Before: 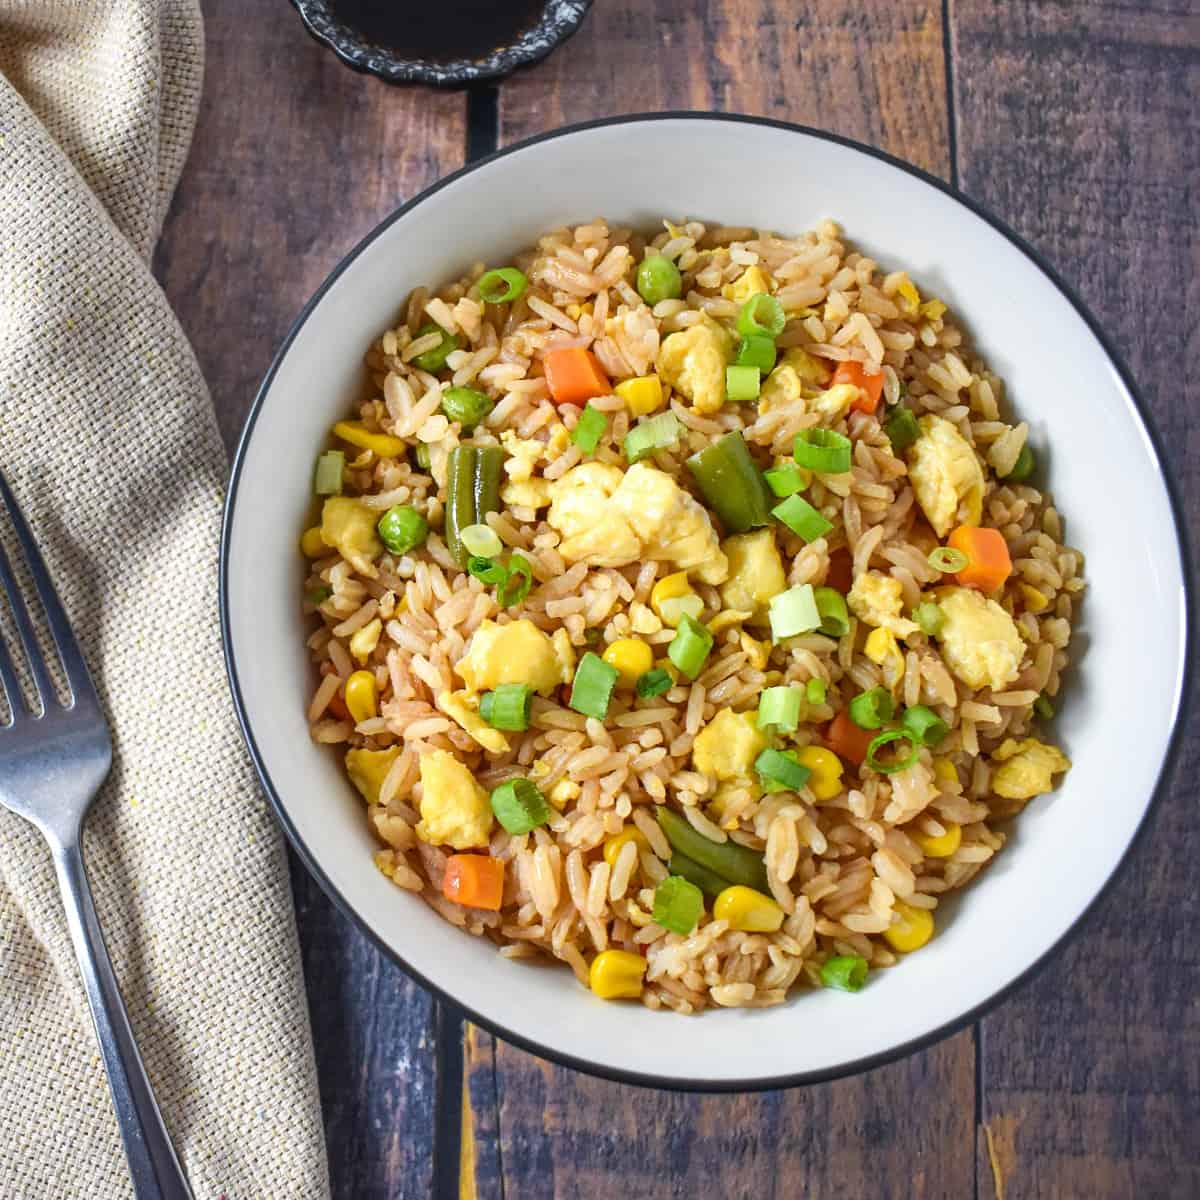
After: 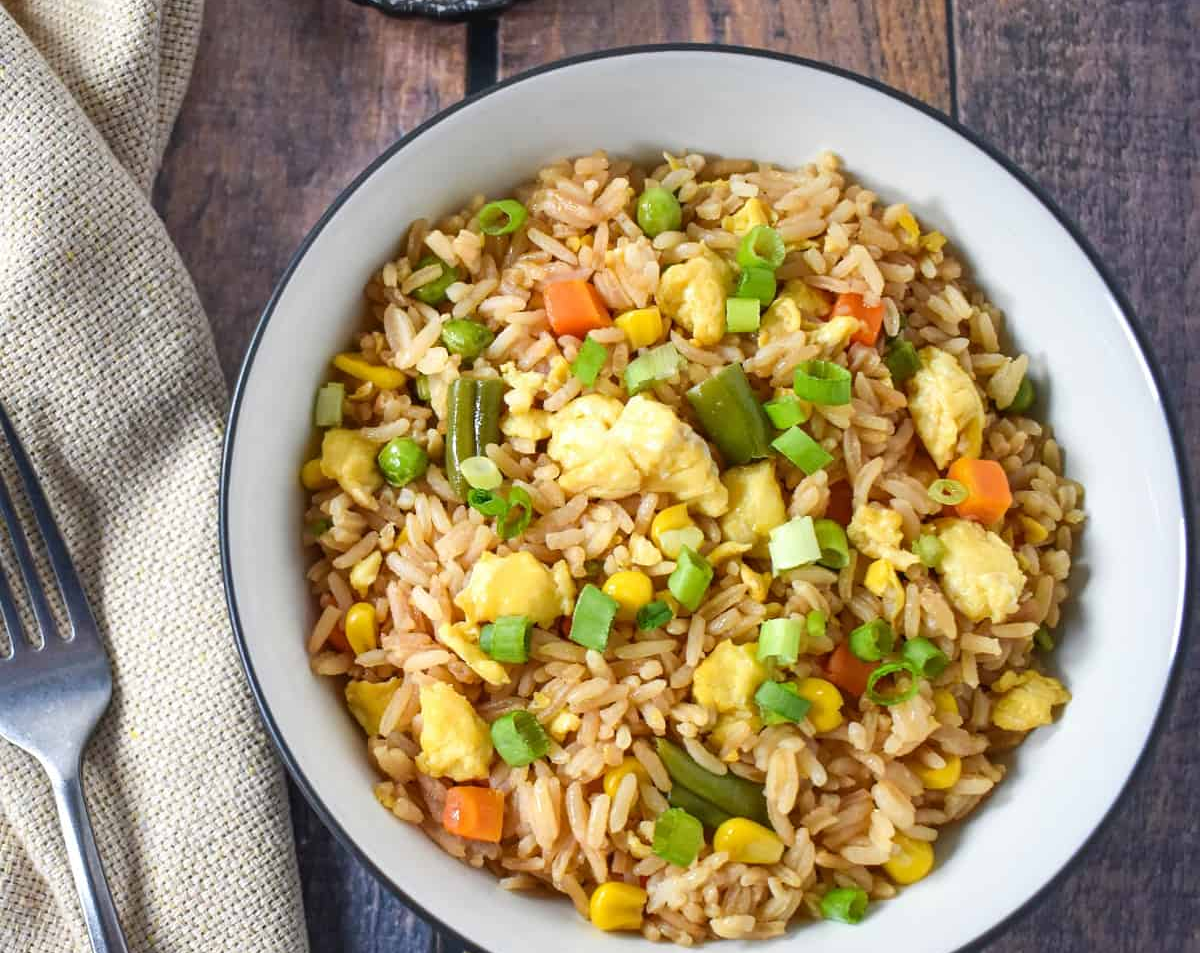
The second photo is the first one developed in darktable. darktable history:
crop and rotate: top 5.668%, bottom 14.896%
